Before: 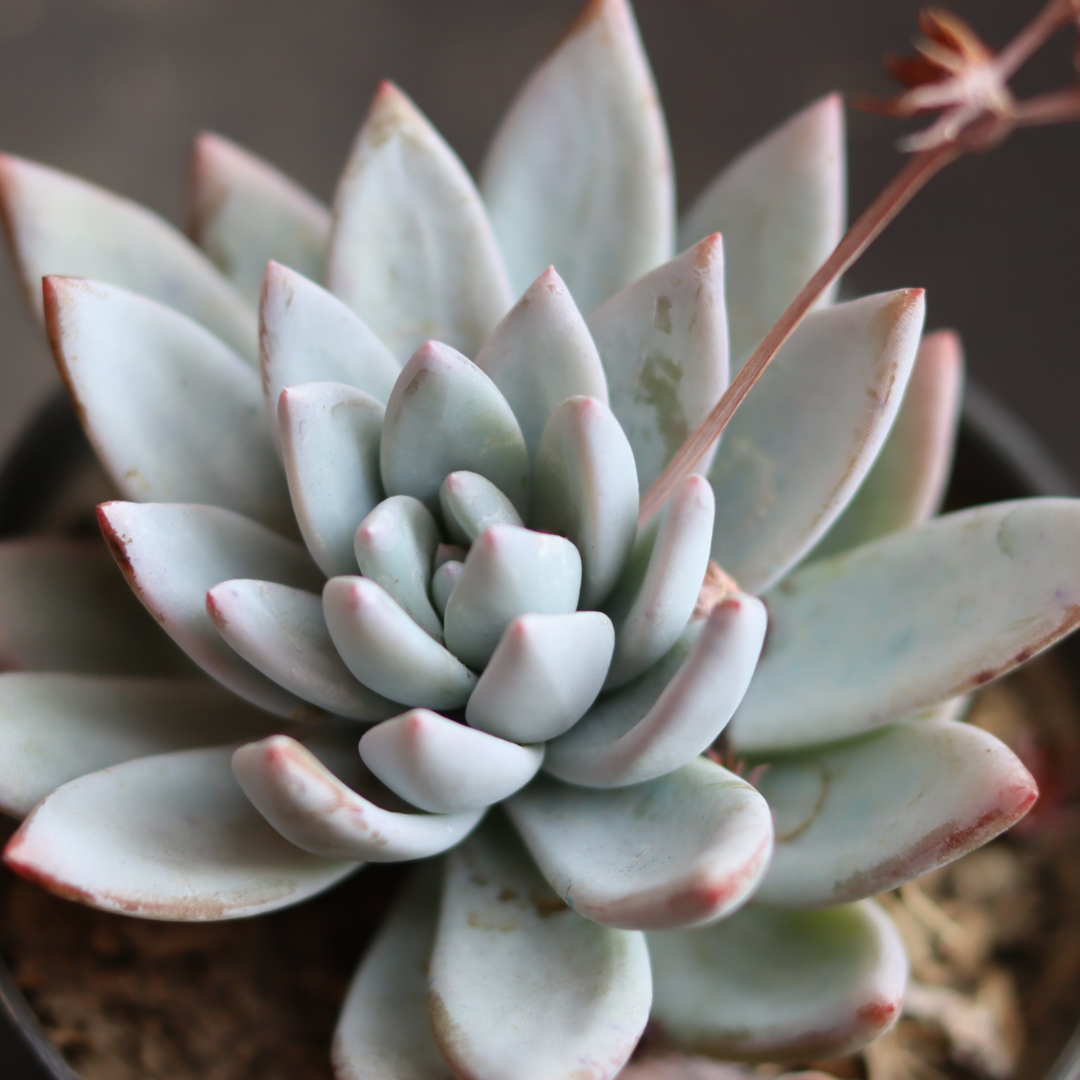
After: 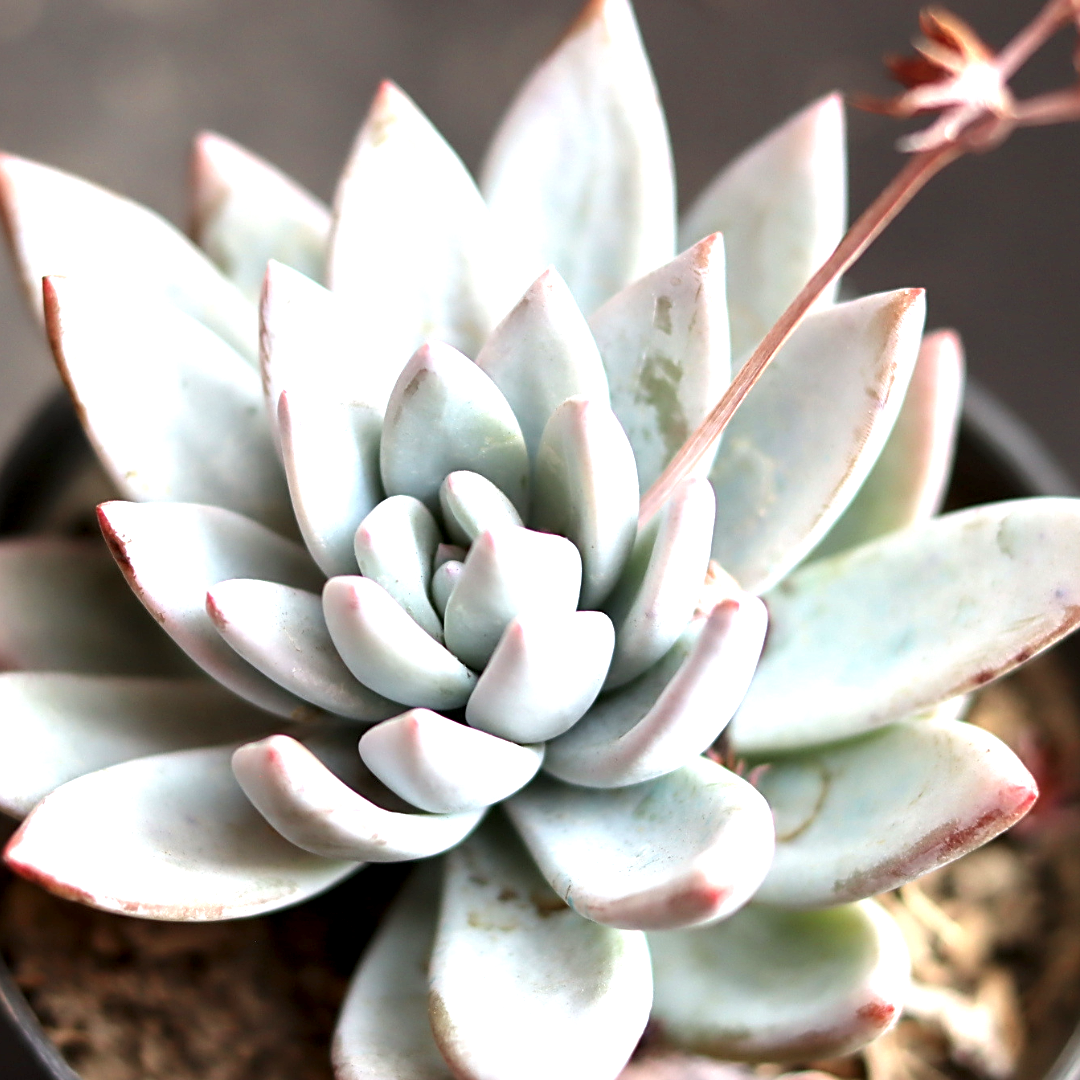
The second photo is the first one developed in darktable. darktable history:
local contrast: highlights 123%, shadows 126%, detail 140%, midtone range 0.254
exposure: black level correction 0, exposure 1.2 EV, compensate exposure bias true, compensate highlight preservation false
sharpen: on, module defaults
rgb levels: preserve colors max RGB
